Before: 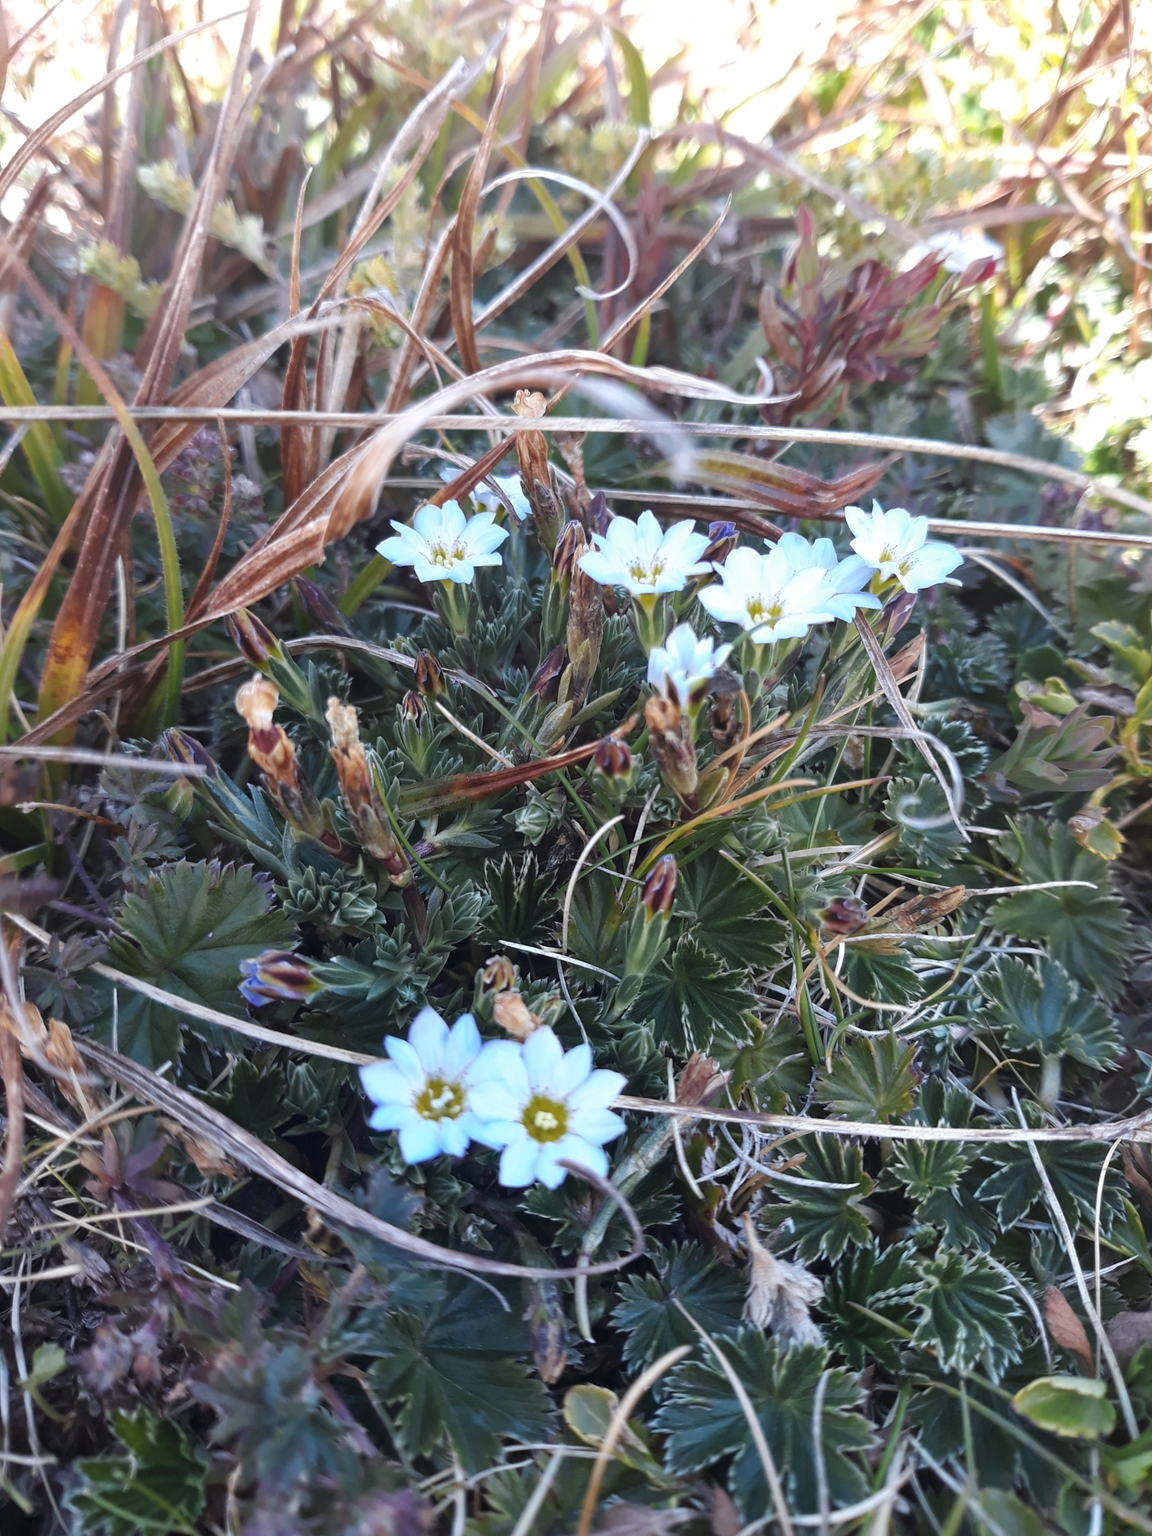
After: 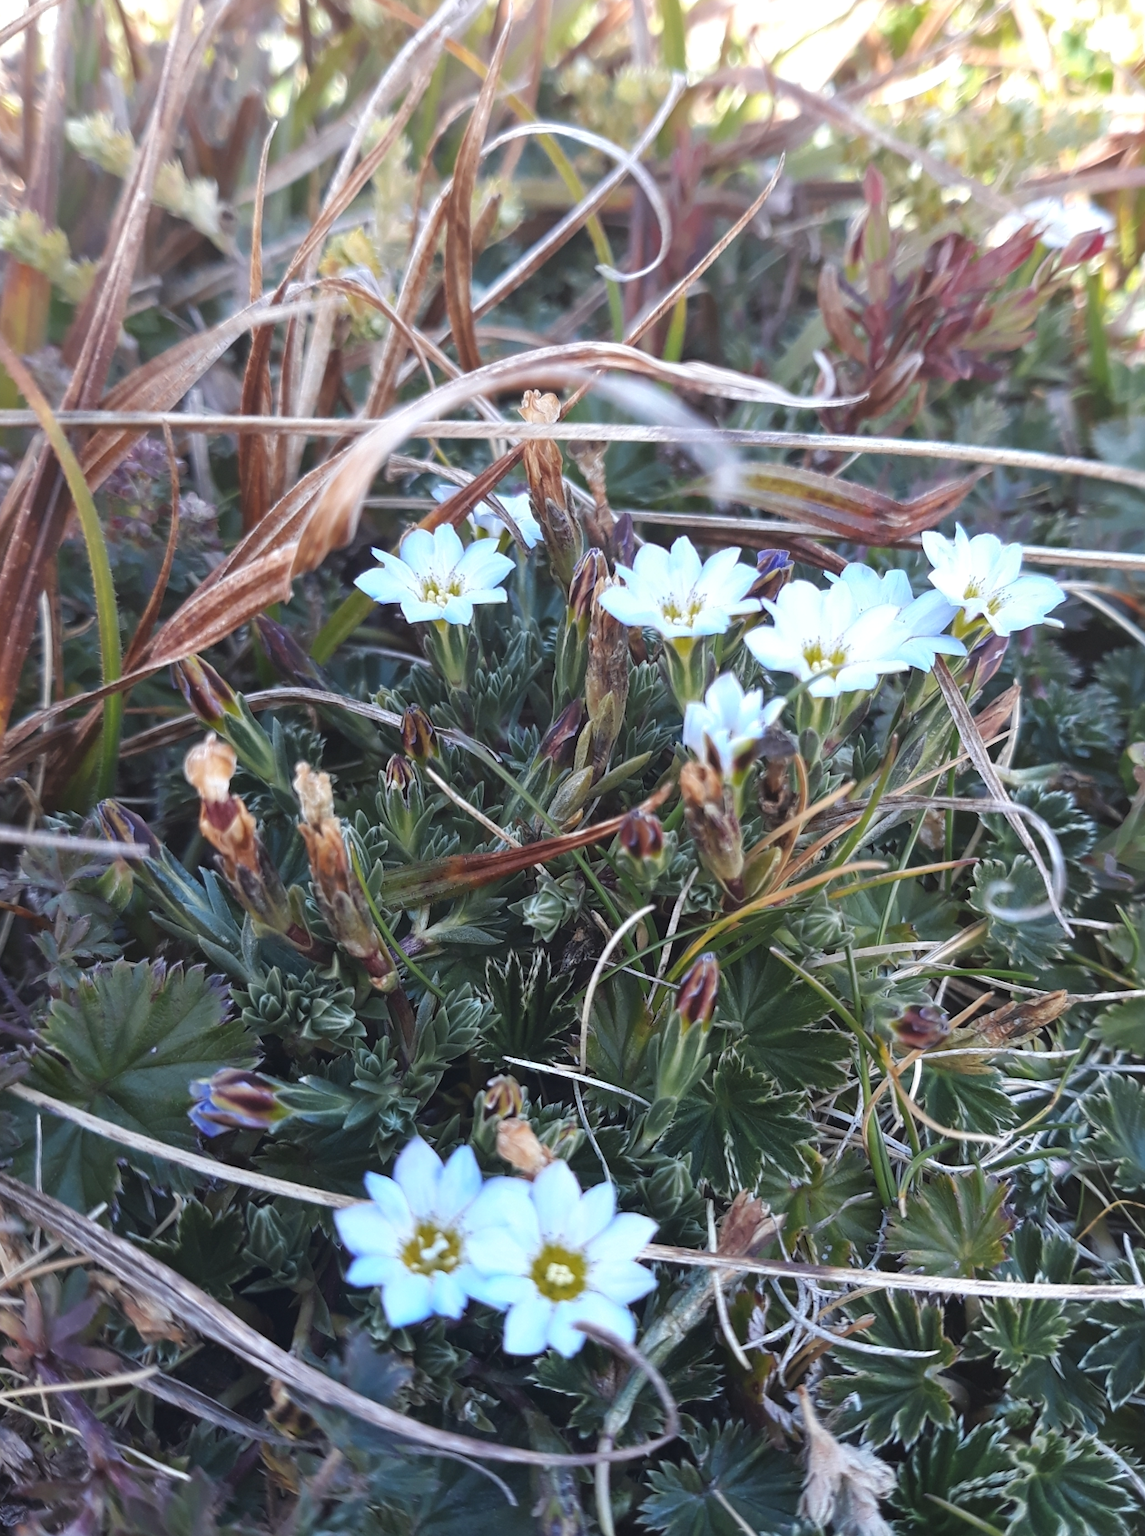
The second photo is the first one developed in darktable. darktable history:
crop and rotate: left 7.289%, top 4.426%, right 10.535%, bottom 12.935%
exposure: black level correction -0.004, exposure 0.05 EV, compensate highlight preservation false
